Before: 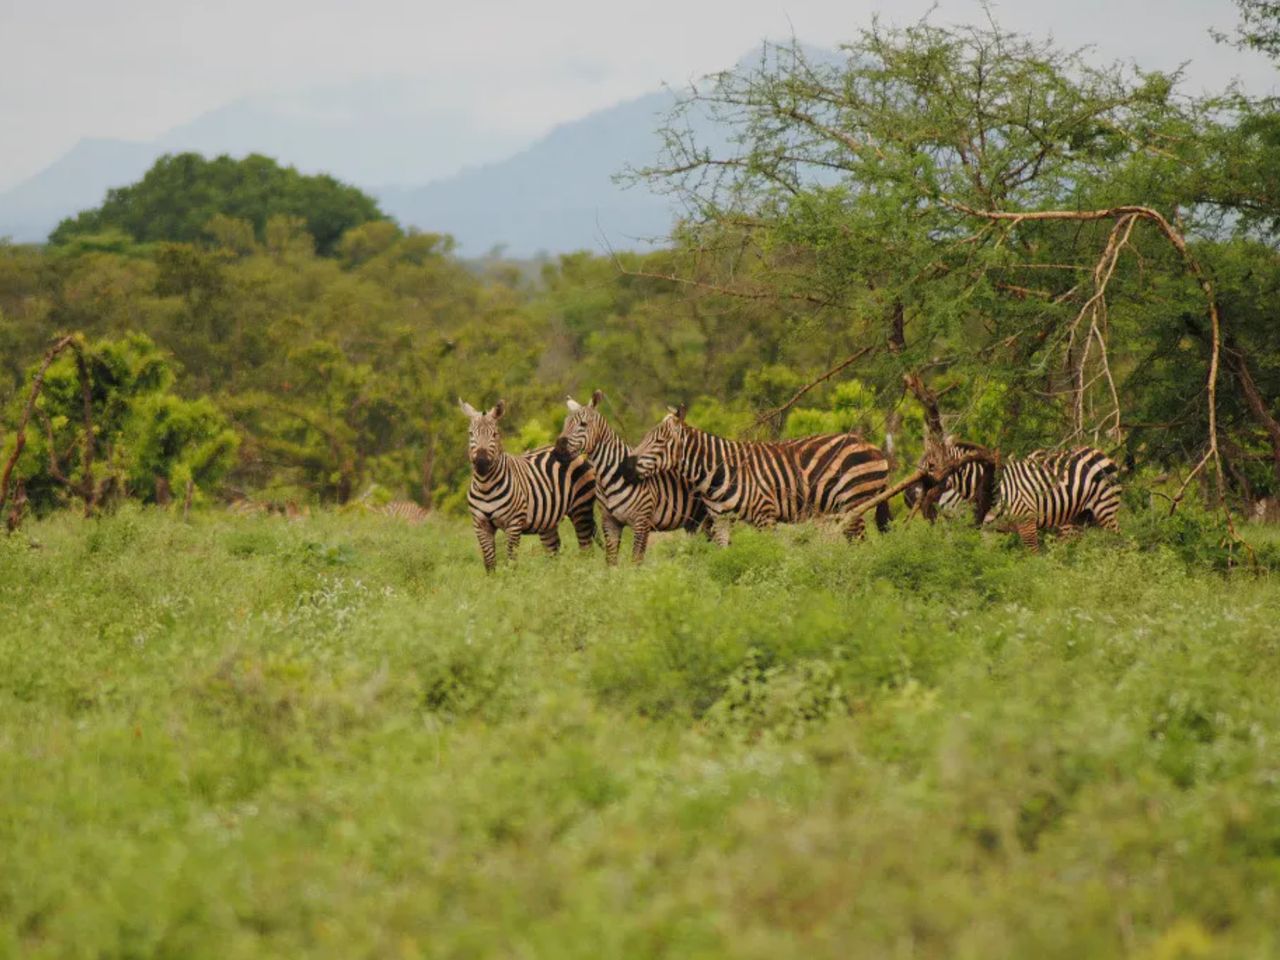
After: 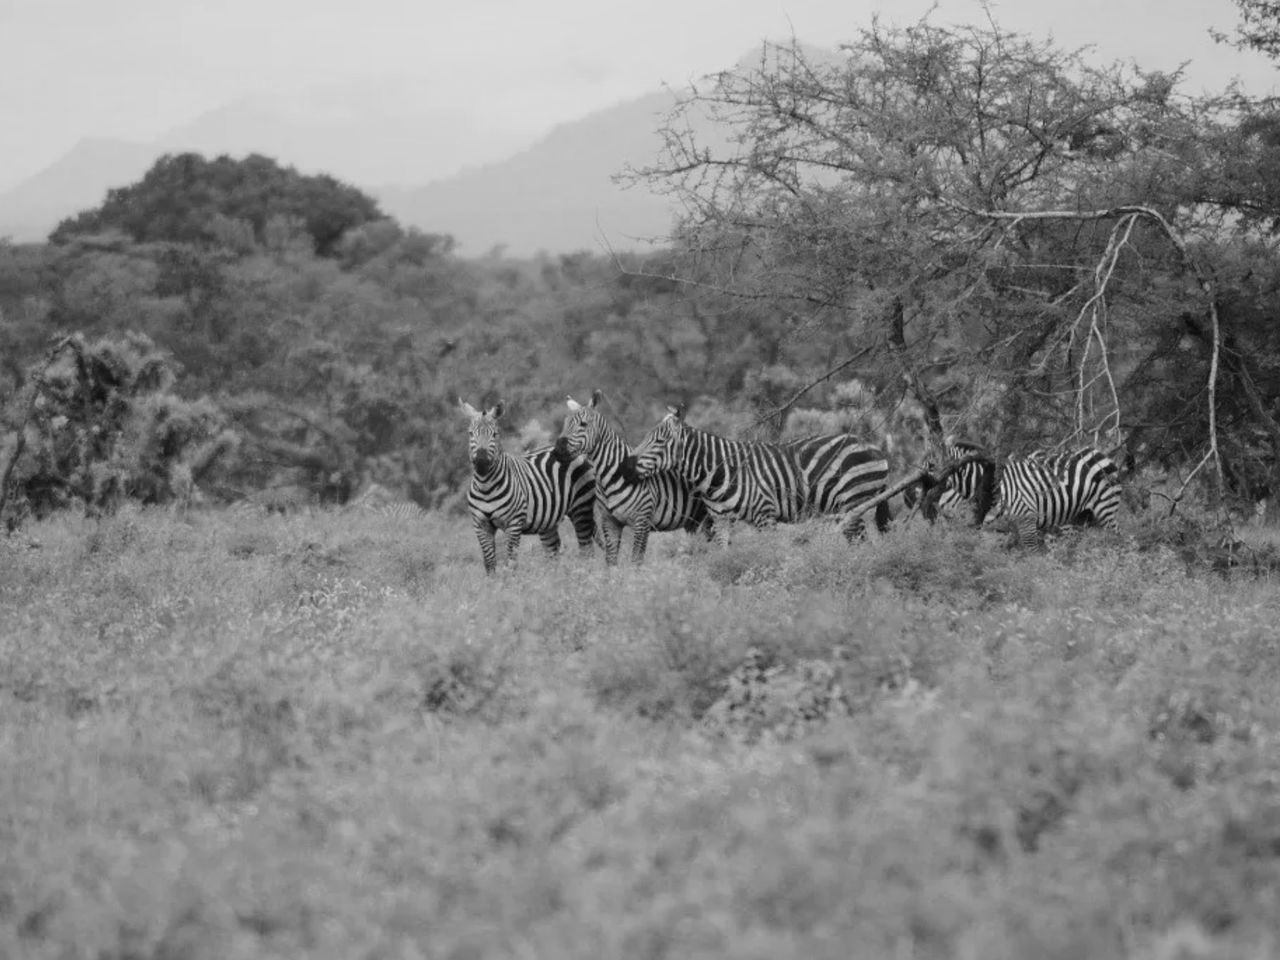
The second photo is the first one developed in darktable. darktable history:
color contrast: green-magenta contrast 0, blue-yellow contrast 0
shadows and highlights: shadows 0, highlights 40
